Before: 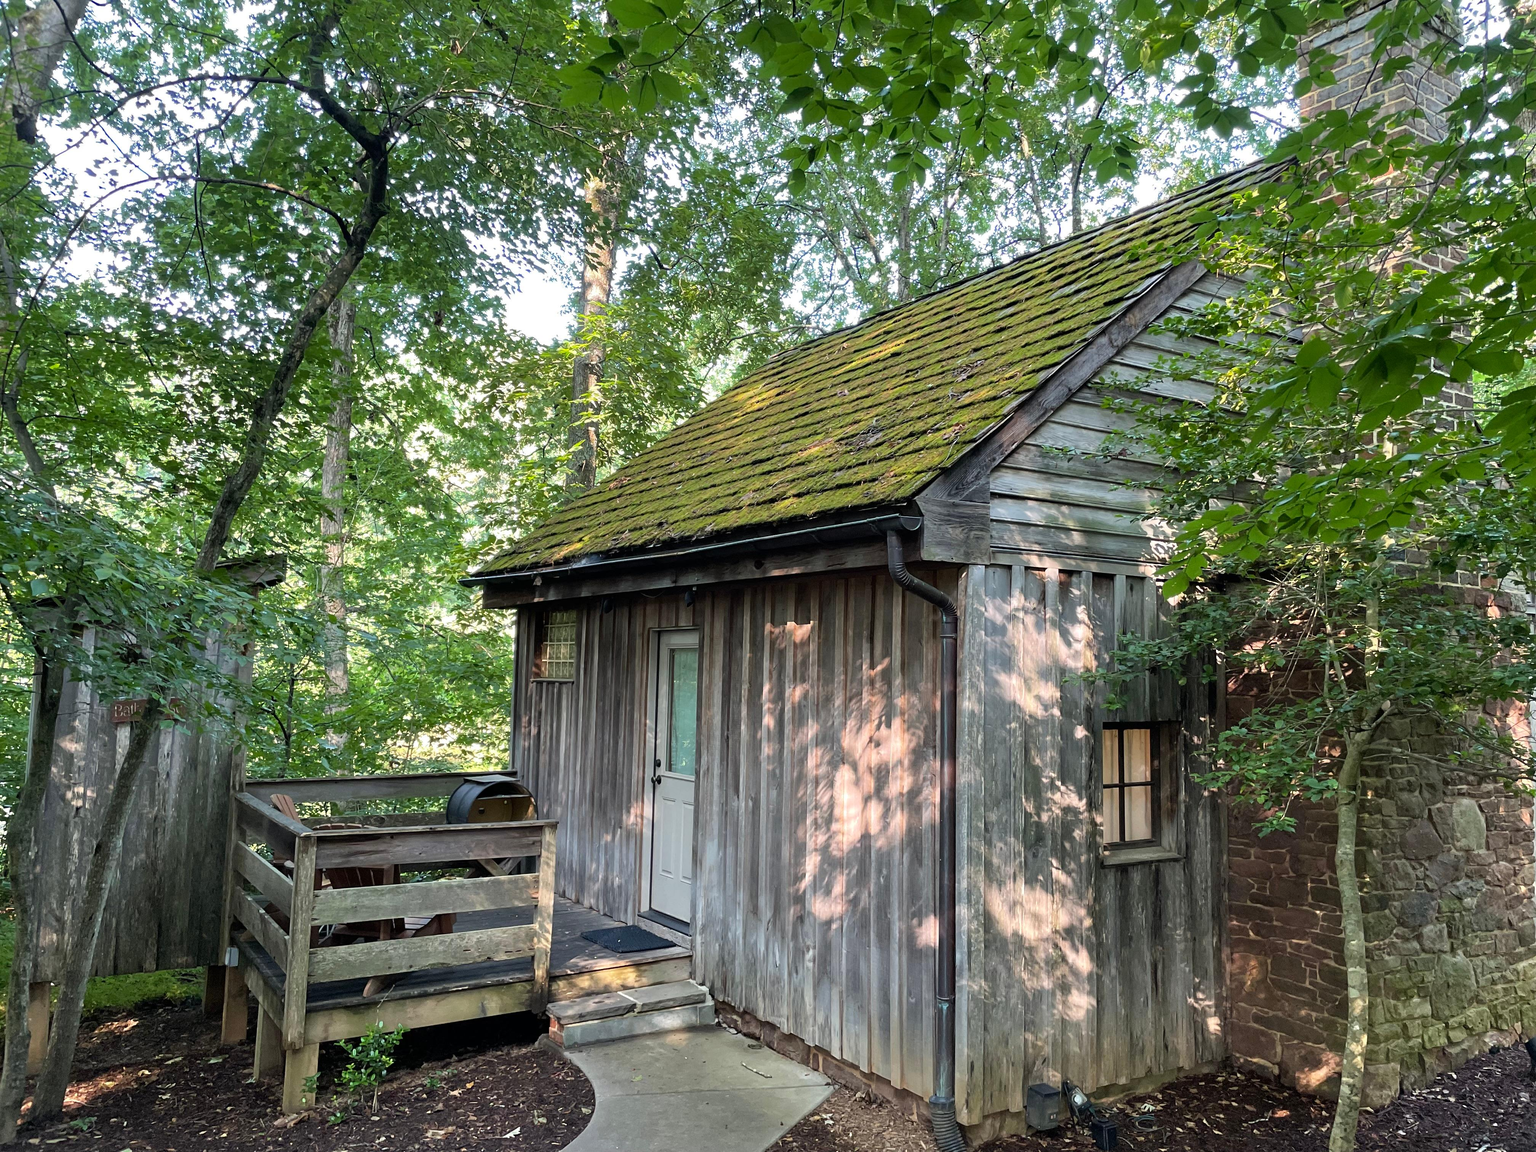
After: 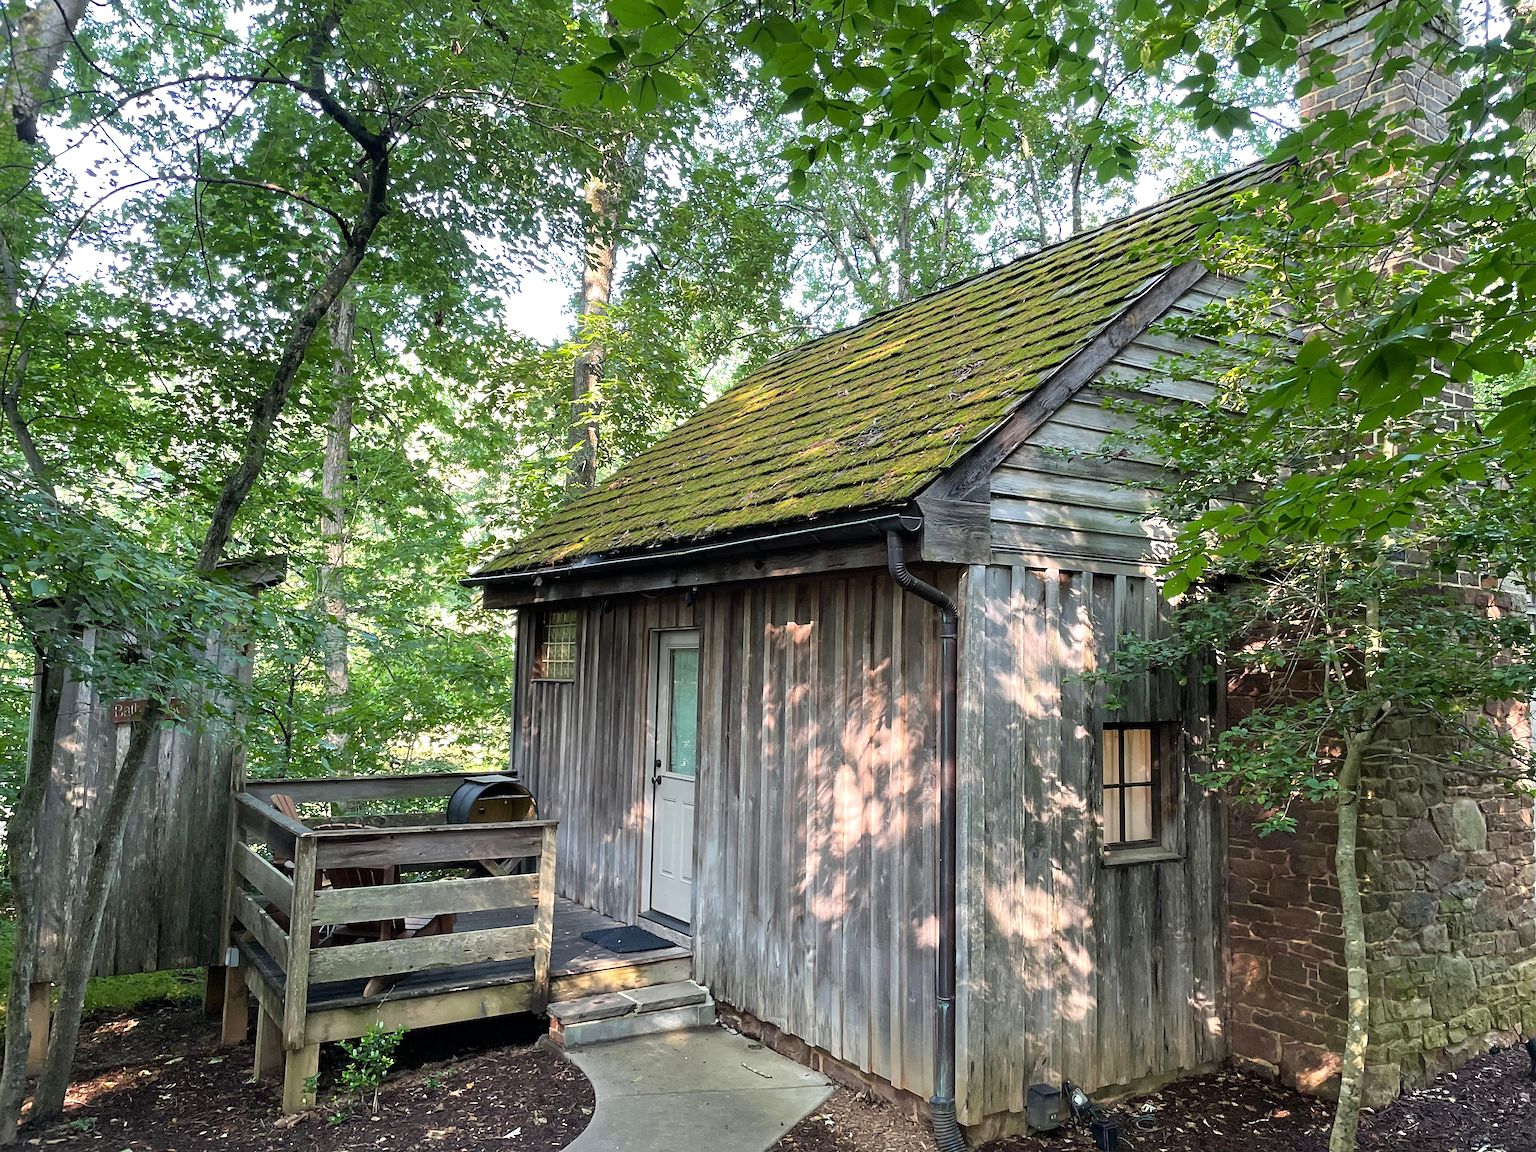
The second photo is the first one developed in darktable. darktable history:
exposure: exposure 0.2 EV, compensate highlight preservation false
sharpen: radius 1.828, amount 0.403, threshold 1.672
